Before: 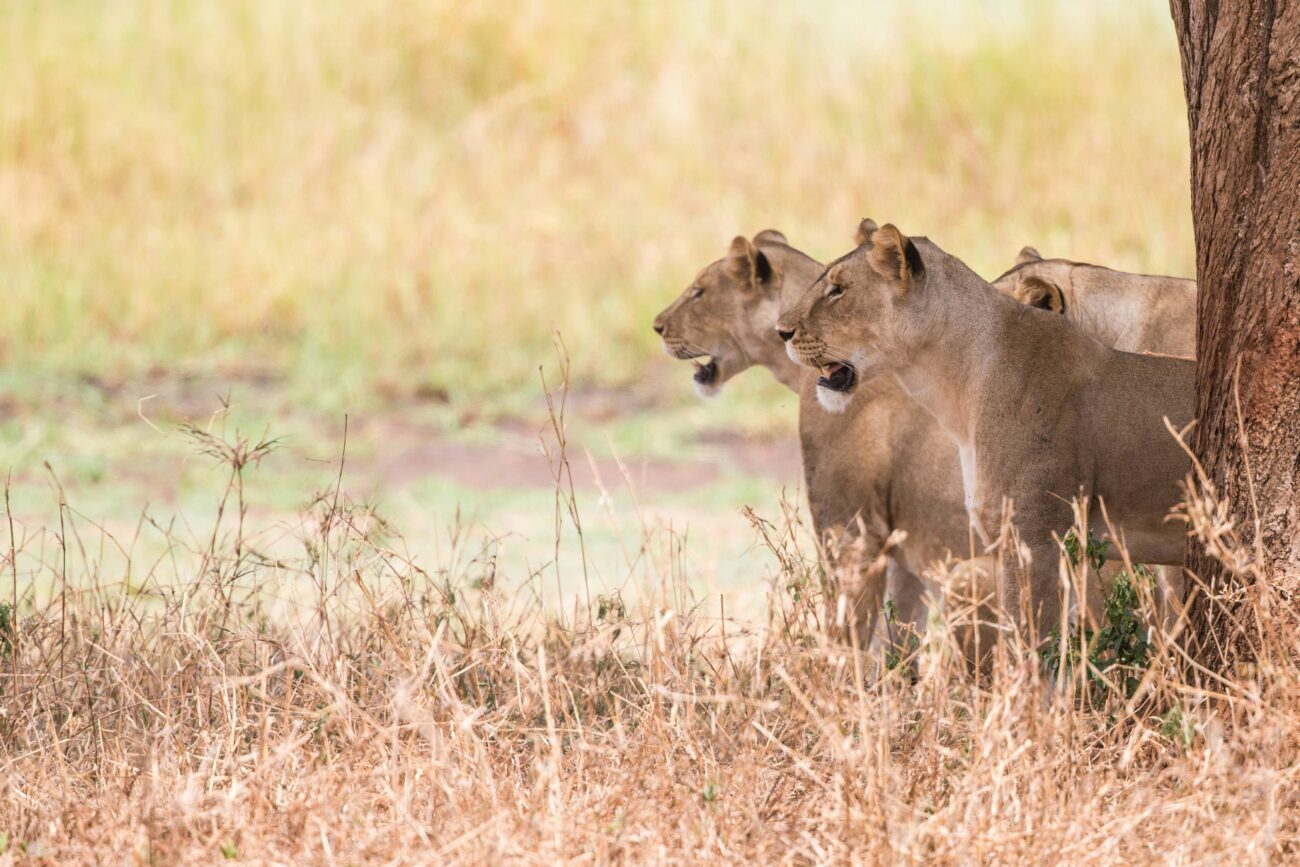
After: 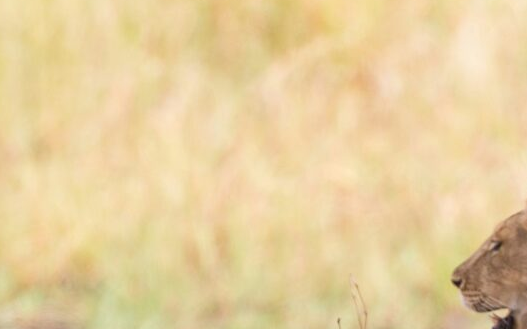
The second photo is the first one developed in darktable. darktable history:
crop: left 15.587%, top 5.45%, right 43.83%, bottom 56.557%
